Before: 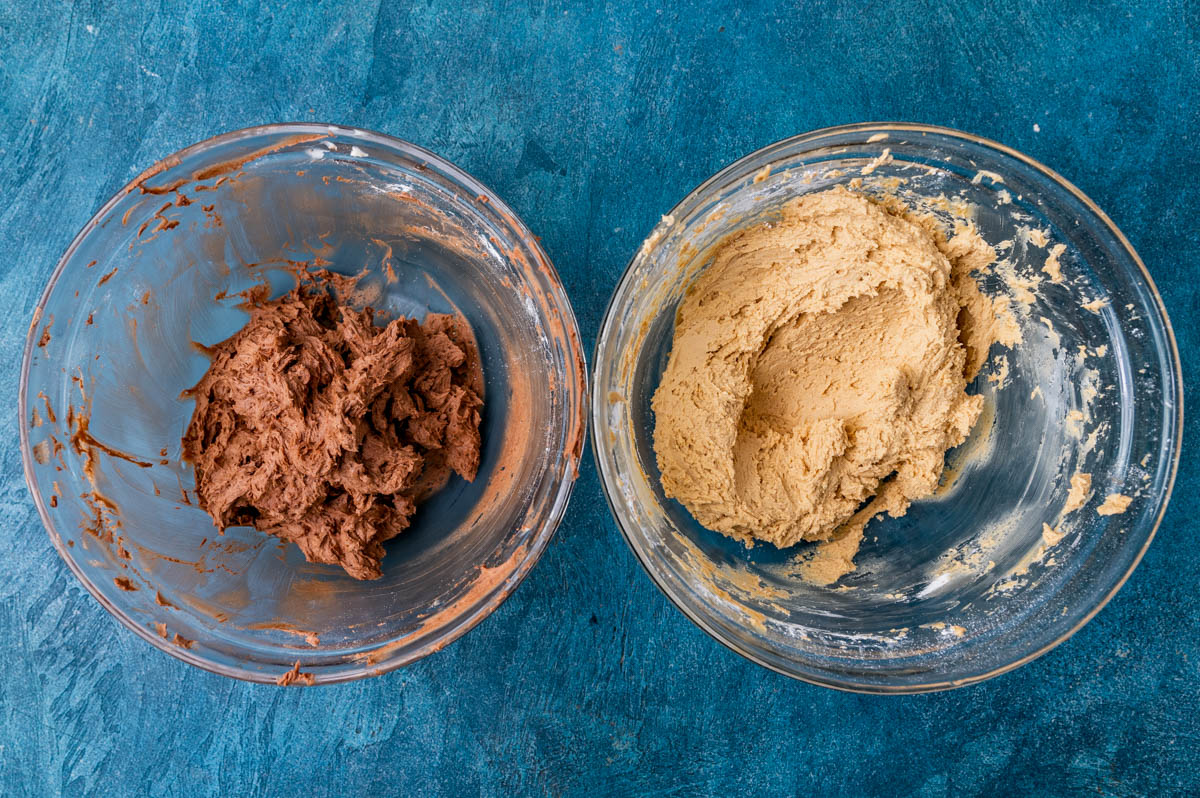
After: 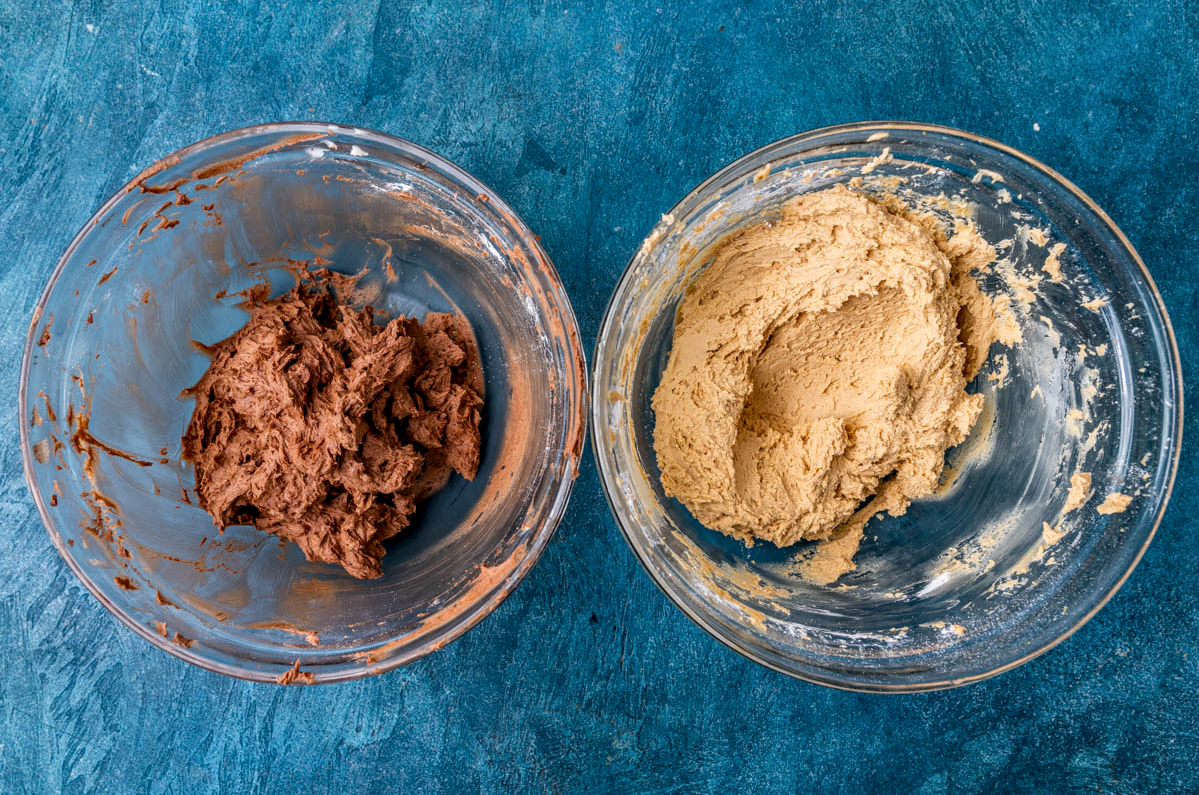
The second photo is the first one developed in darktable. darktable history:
crop: top 0.182%, bottom 0.154%
local contrast: on, module defaults
